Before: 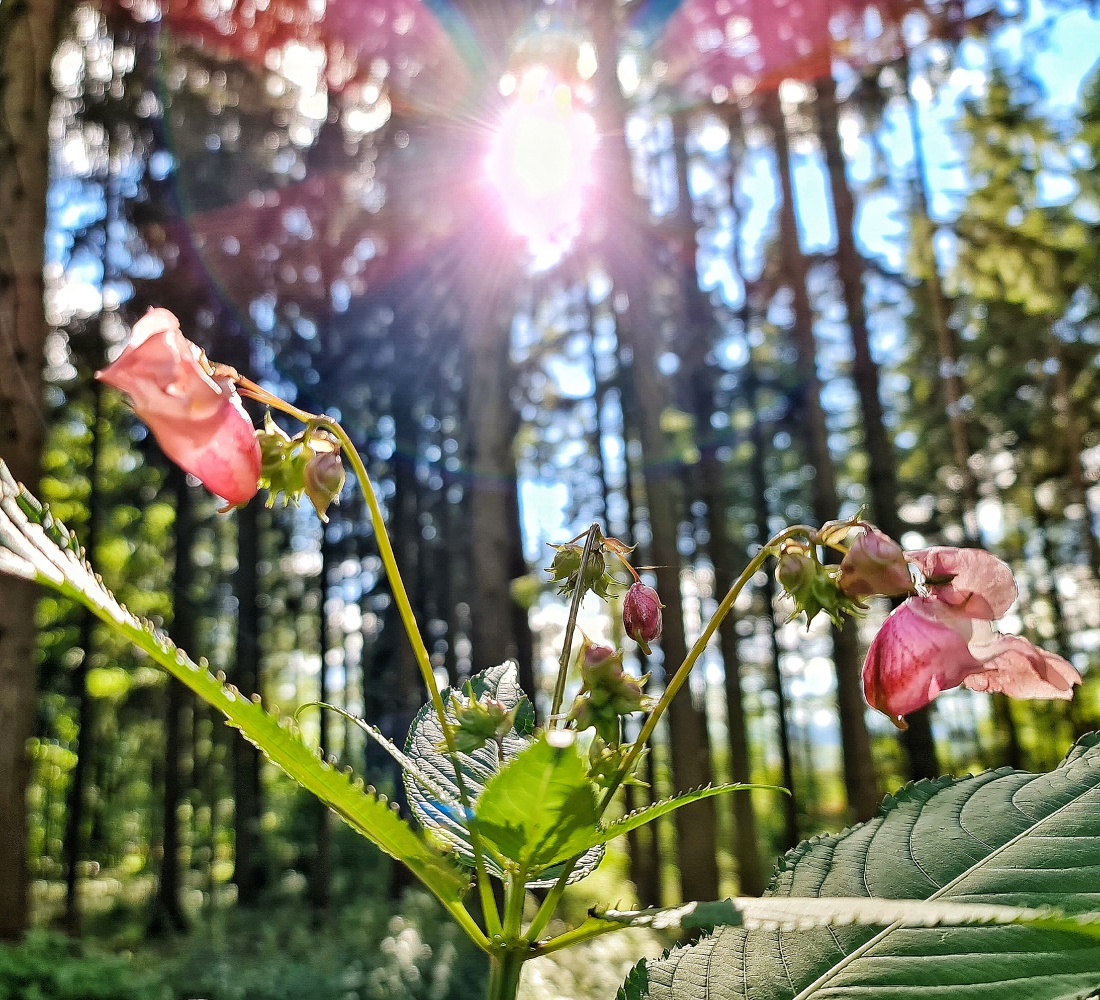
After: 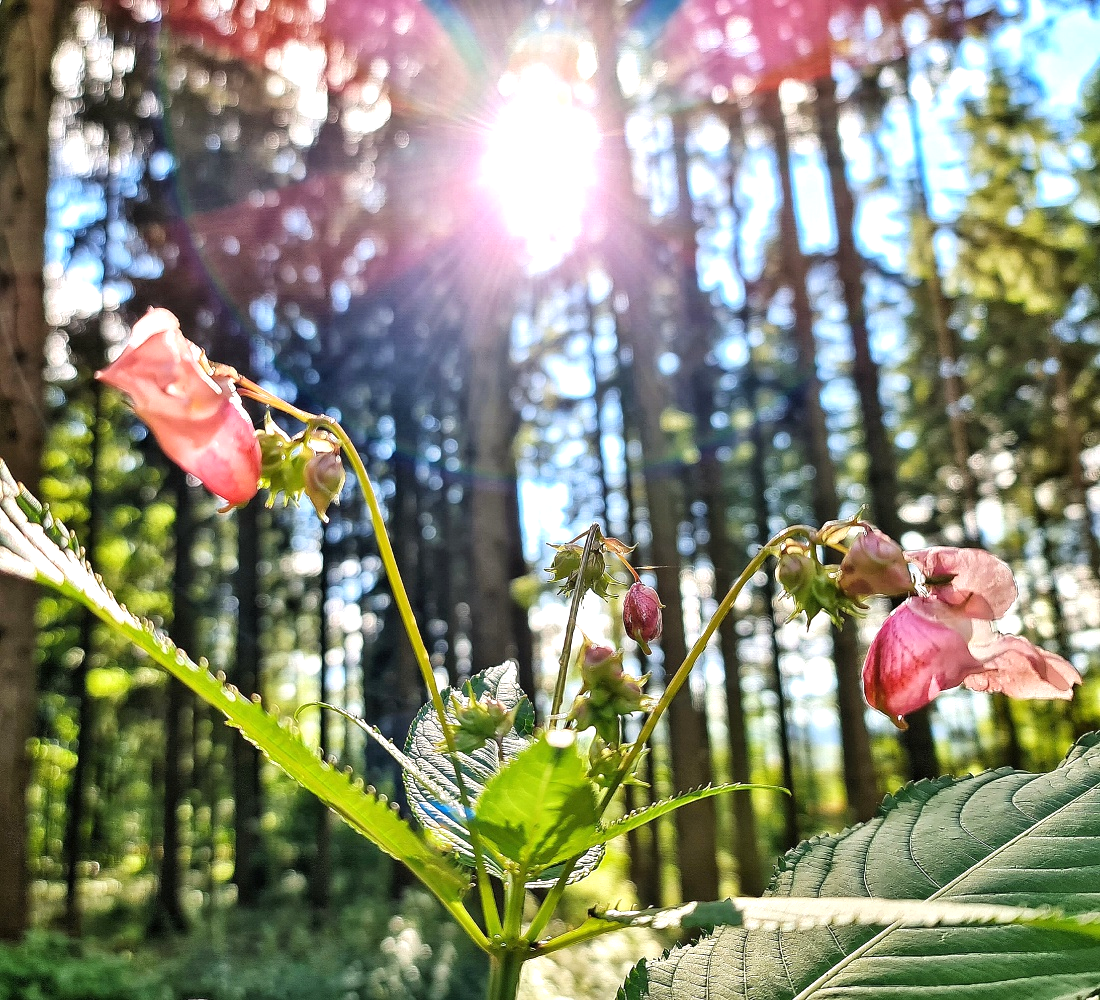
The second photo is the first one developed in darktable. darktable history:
exposure: black level correction 0, exposure 0.392 EV, compensate highlight preservation false
